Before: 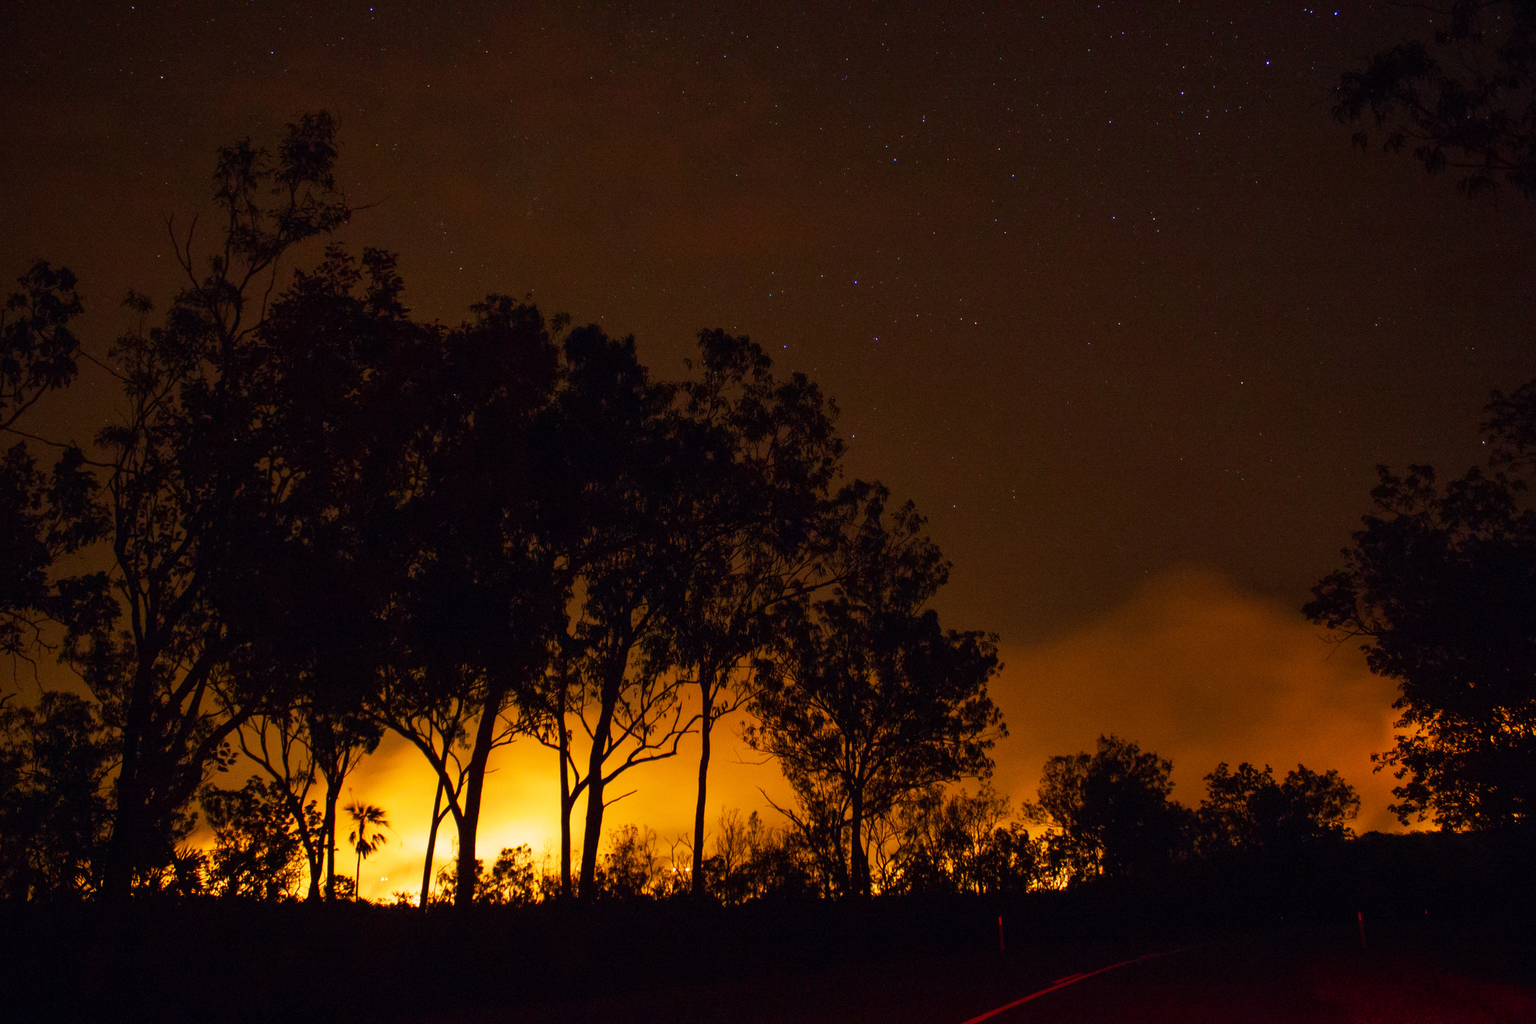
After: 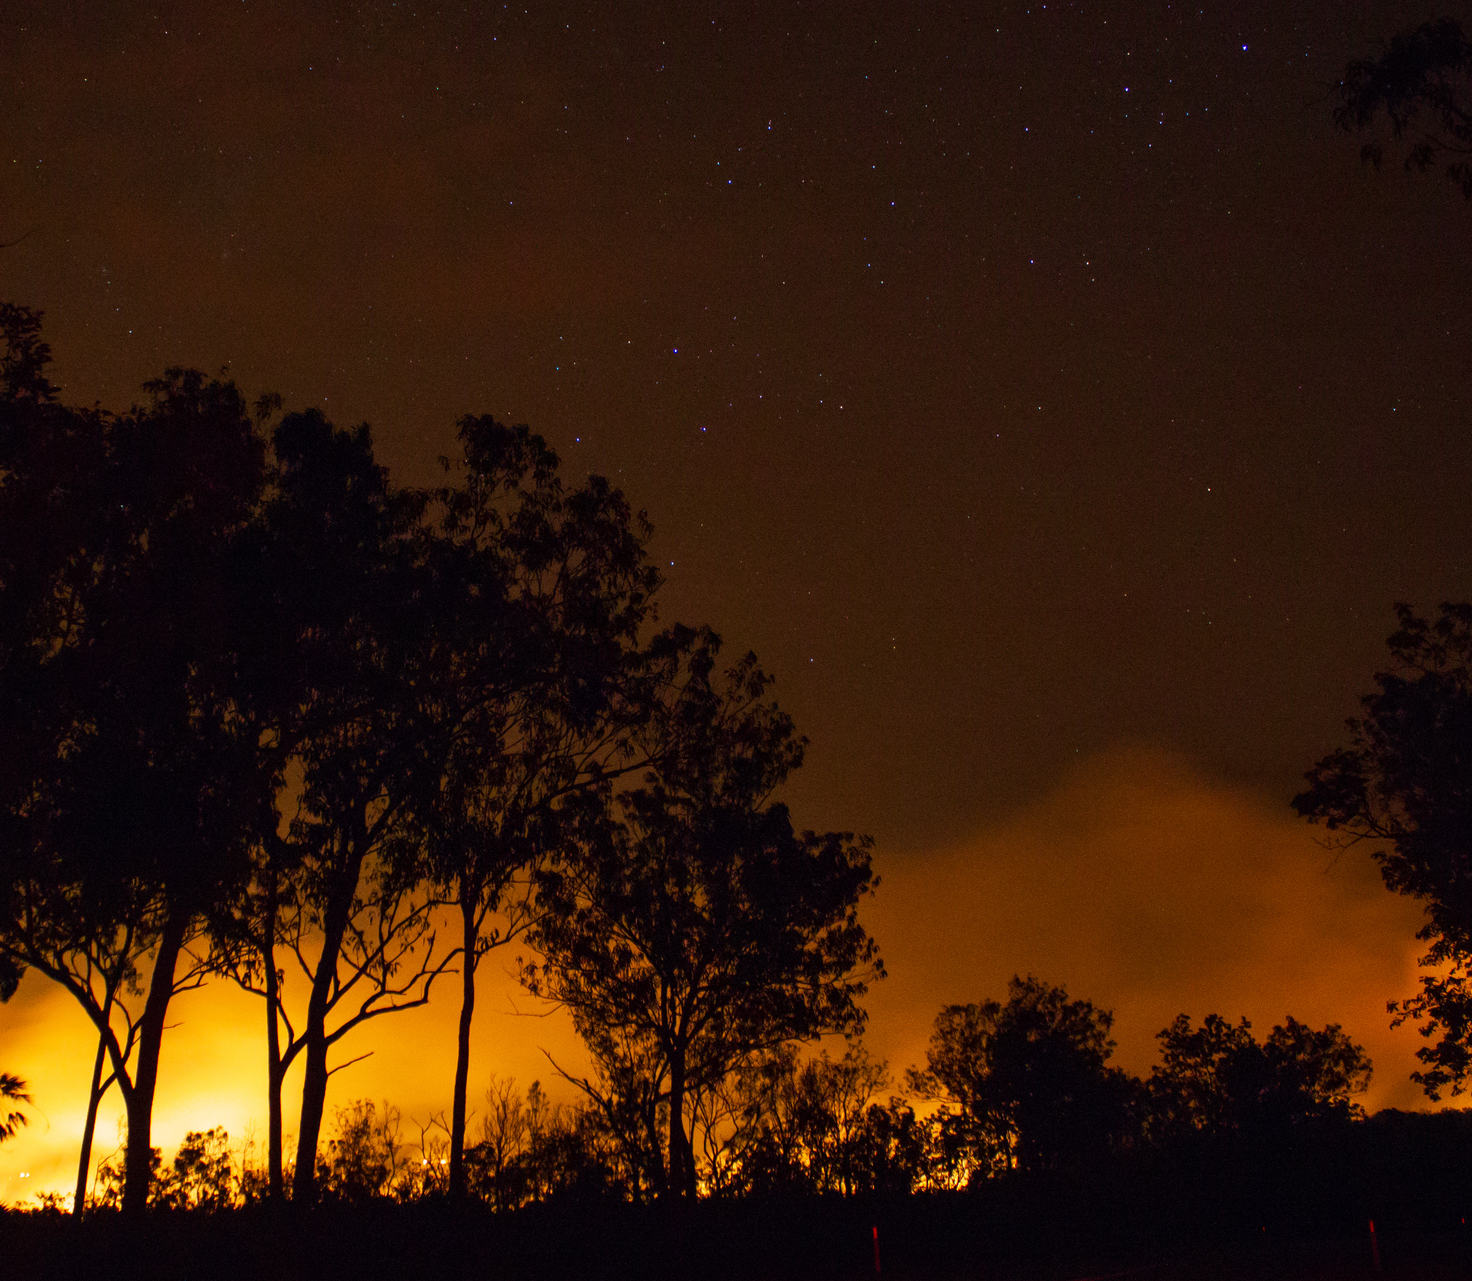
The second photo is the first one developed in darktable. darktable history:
local contrast: mode bilateral grid, contrast 15, coarseness 36, detail 104%, midtone range 0.2
crop and rotate: left 23.876%, top 2.786%, right 6.679%, bottom 6.563%
